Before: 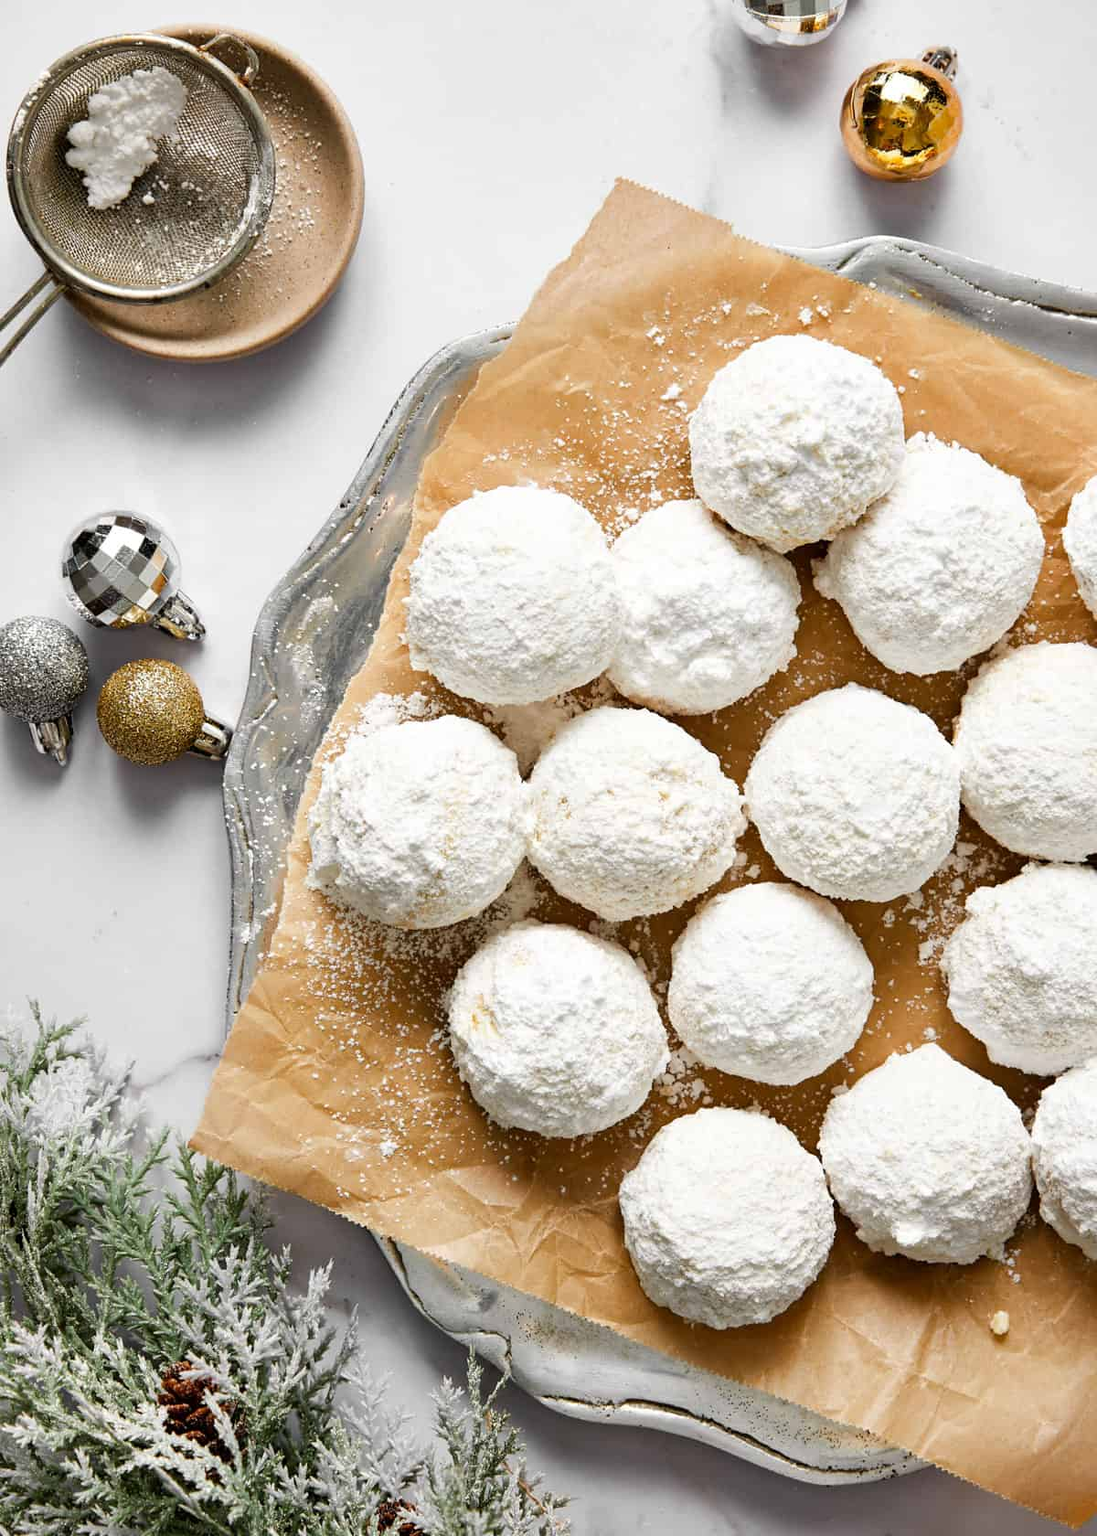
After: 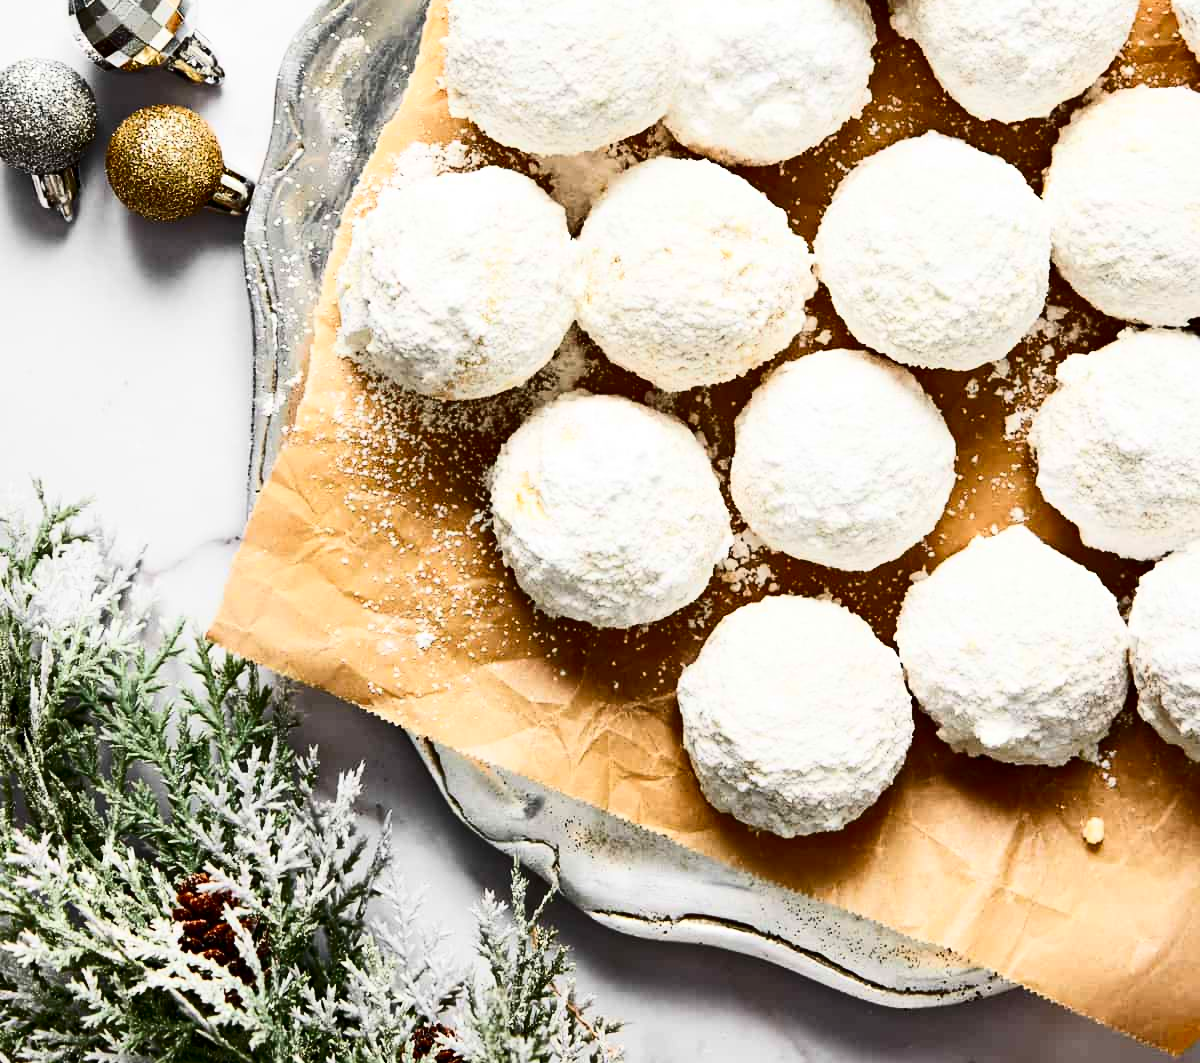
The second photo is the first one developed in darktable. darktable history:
crop and rotate: top 36.672%
contrast brightness saturation: contrast 0.408, brightness 0.04, saturation 0.248
